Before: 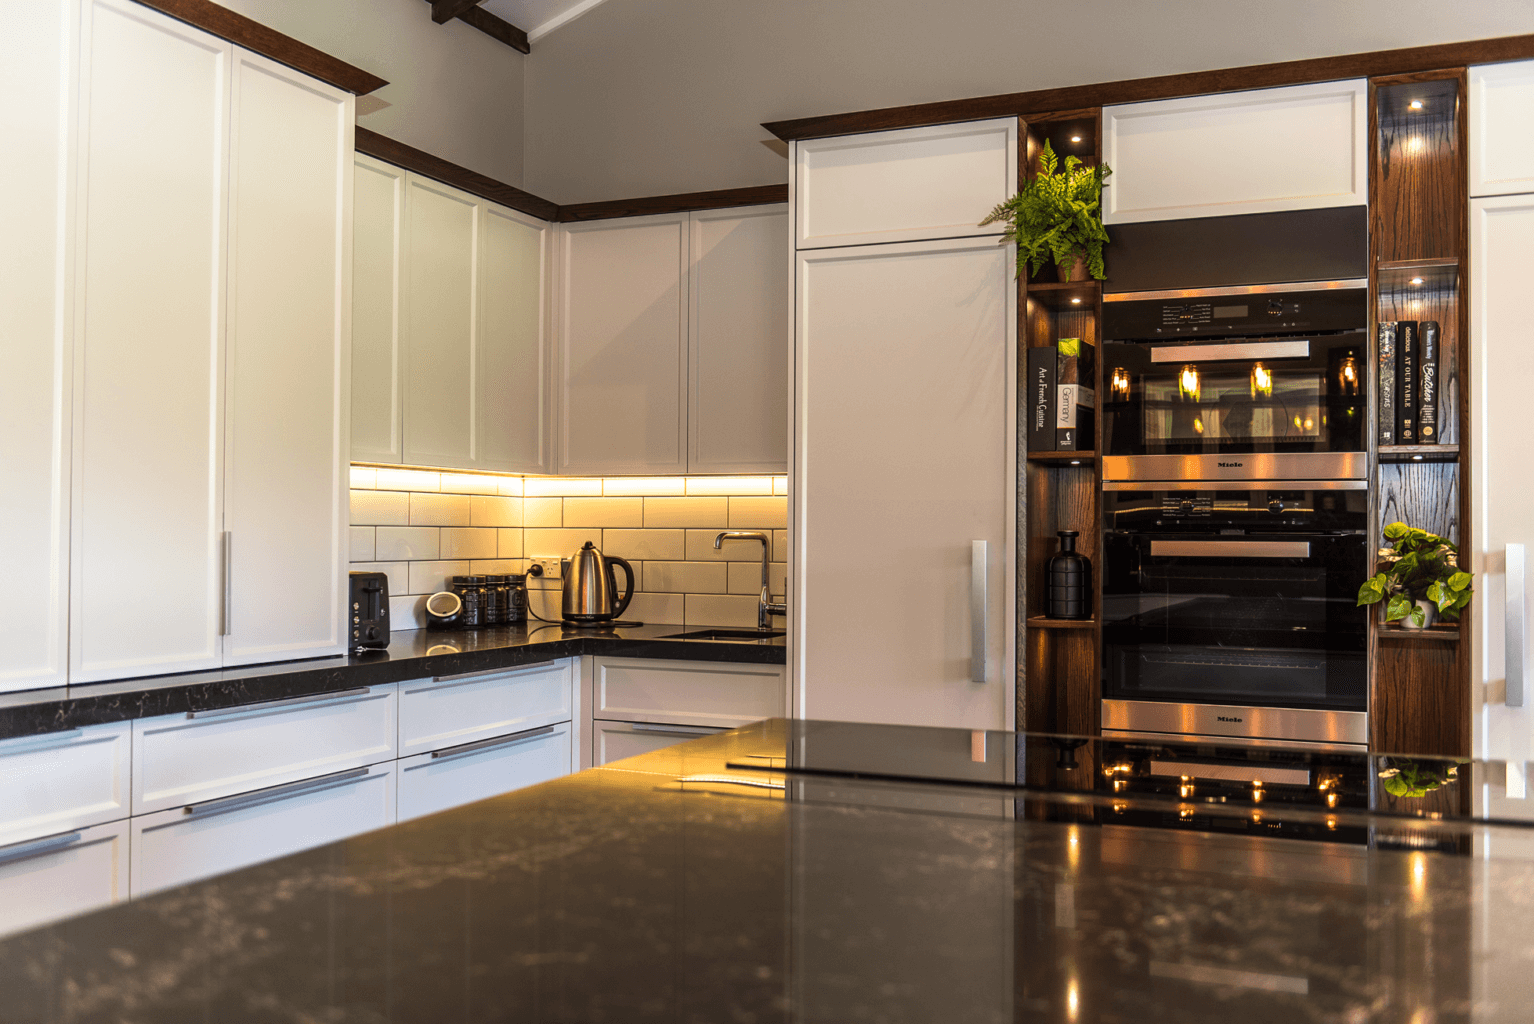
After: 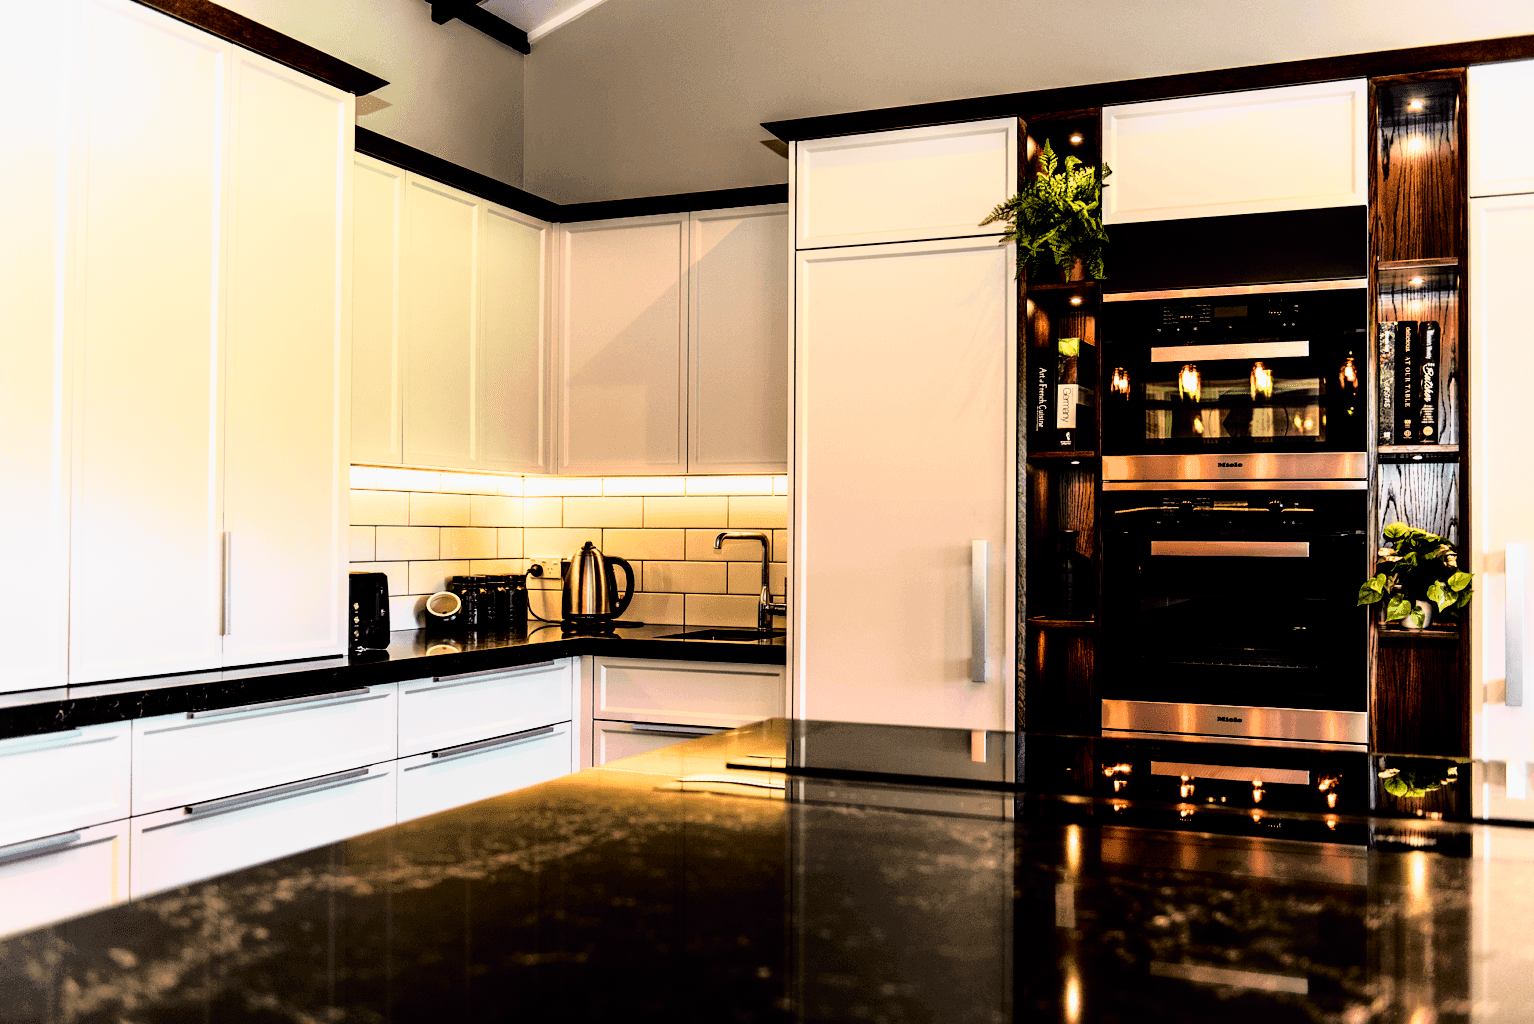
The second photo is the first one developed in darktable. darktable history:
filmic rgb: black relative exposure -3.75 EV, white relative exposure 2.4 EV, dynamic range scaling -50%, hardness 3.42, latitude 30%, contrast 1.8
tone curve: curves: ch0 [(0, 0) (0.062, 0.023) (0.168, 0.142) (0.359, 0.44) (0.469, 0.544) (0.634, 0.722) (0.839, 0.909) (0.998, 0.978)]; ch1 [(0, 0) (0.437, 0.453) (0.472, 0.47) (0.502, 0.504) (0.527, 0.546) (0.568, 0.619) (0.608, 0.665) (0.669, 0.748) (0.859, 0.899) (1, 1)]; ch2 [(0, 0) (0.33, 0.301) (0.421, 0.443) (0.473, 0.498) (0.509, 0.5) (0.535, 0.564) (0.575, 0.625) (0.608, 0.676) (1, 1)], color space Lab, independent channels, preserve colors none
